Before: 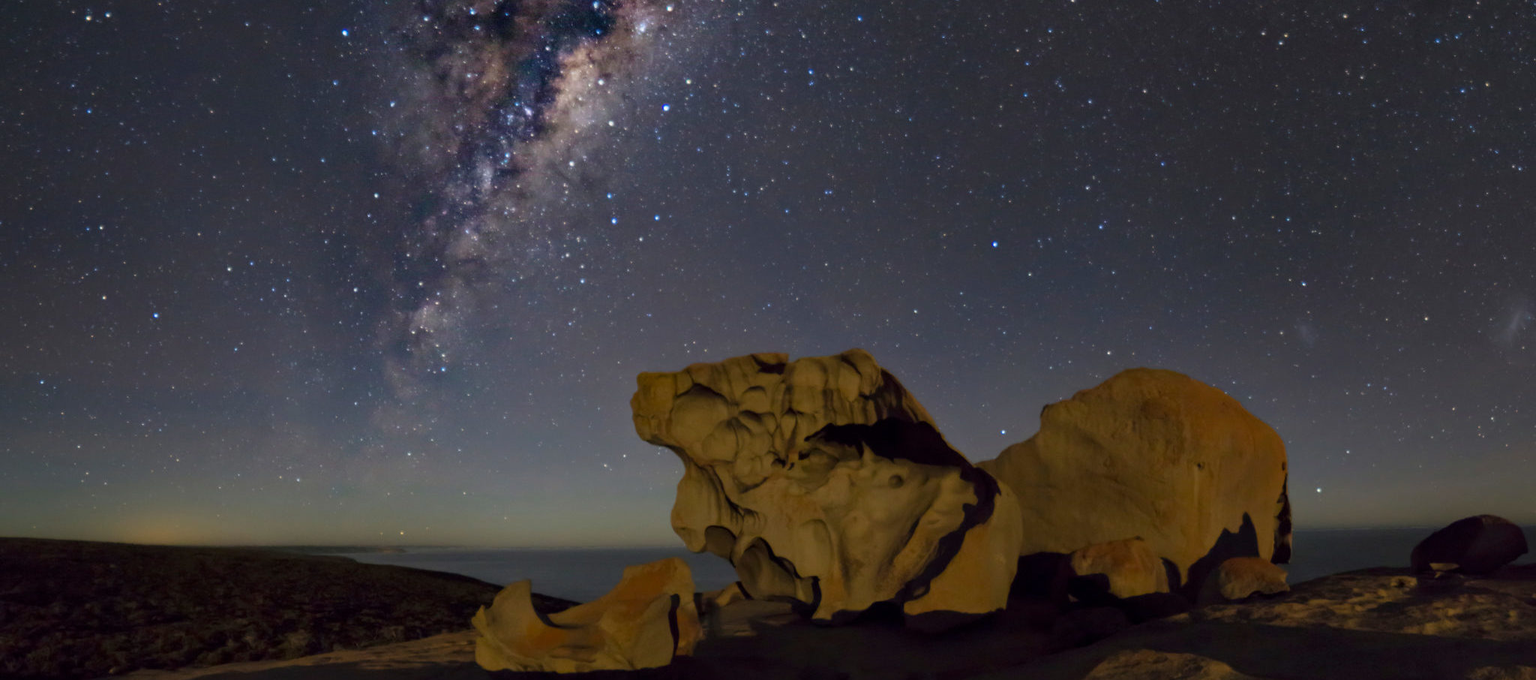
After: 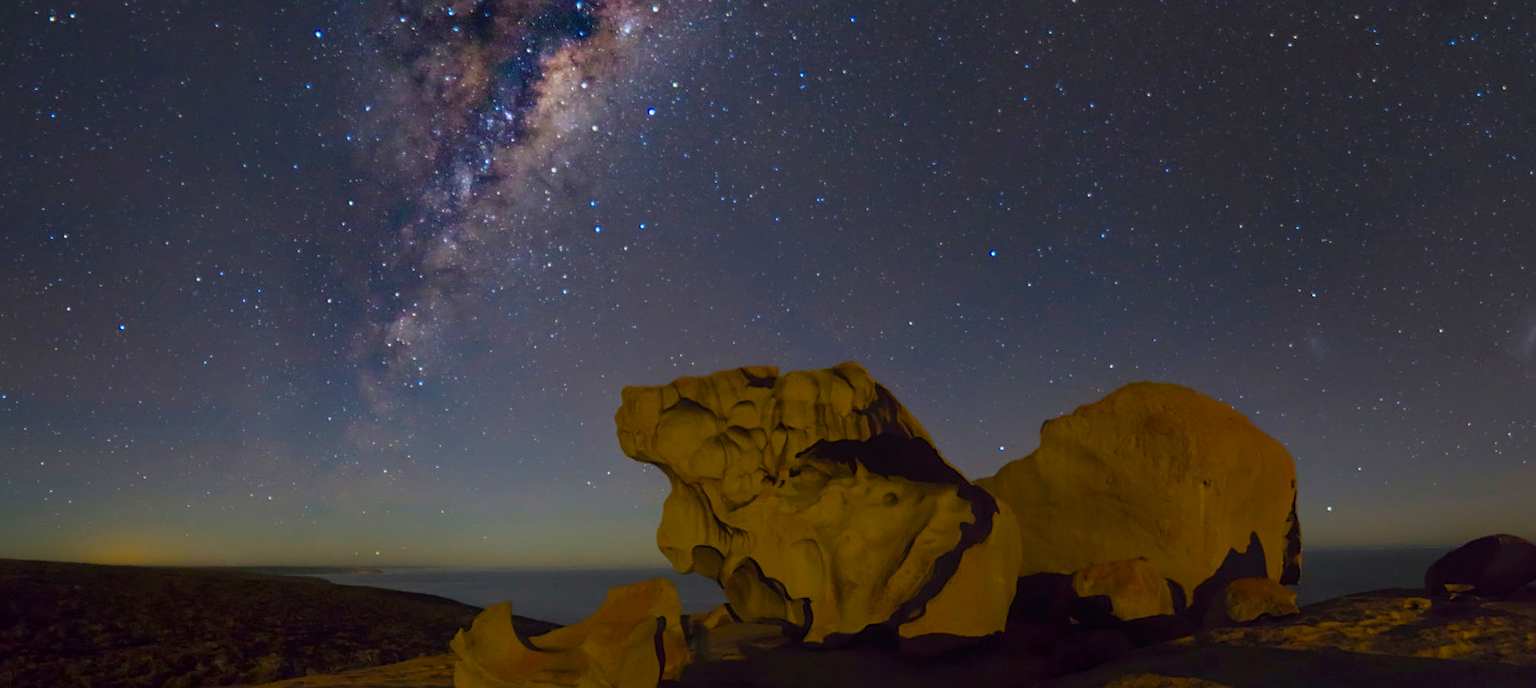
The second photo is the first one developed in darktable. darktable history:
sharpen: on, module defaults
crop and rotate: left 2.536%, right 1.107%, bottom 2.246%
contrast equalizer: octaves 7, y [[0.6 ×6], [0.55 ×6], [0 ×6], [0 ×6], [0 ×6]], mix -0.36
color balance rgb: linear chroma grading › global chroma 15%, perceptual saturation grading › global saturation 30%
